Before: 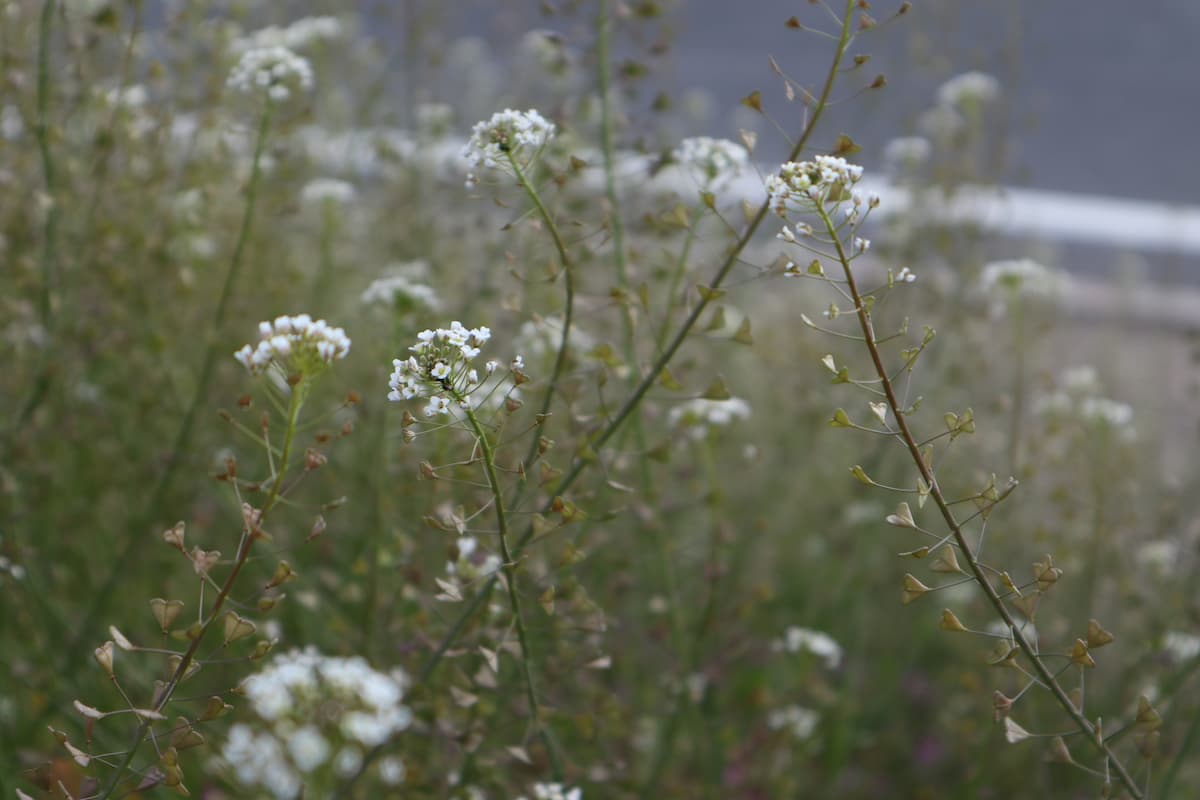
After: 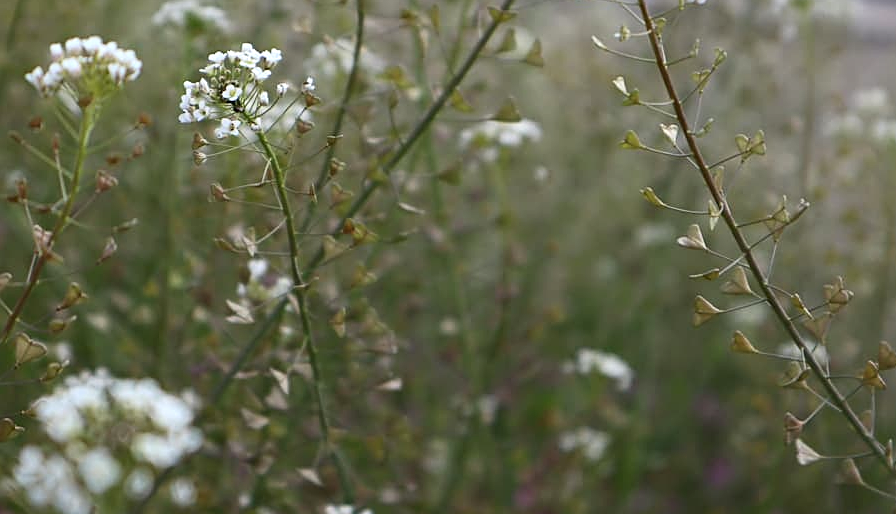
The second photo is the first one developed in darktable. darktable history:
crop and rotate: left 17.456%, top 34.817%, right 7.798%, bottom 0.851%
exposure: exposure 0.254 EV, compensate exposure bias true, compensate highlight preservation false
sharpen: on, module defaults
contrast brightness saturation: contrast 0.136
shadows and highlights: shadows 18.81, highlights -84, soften with gaussian
